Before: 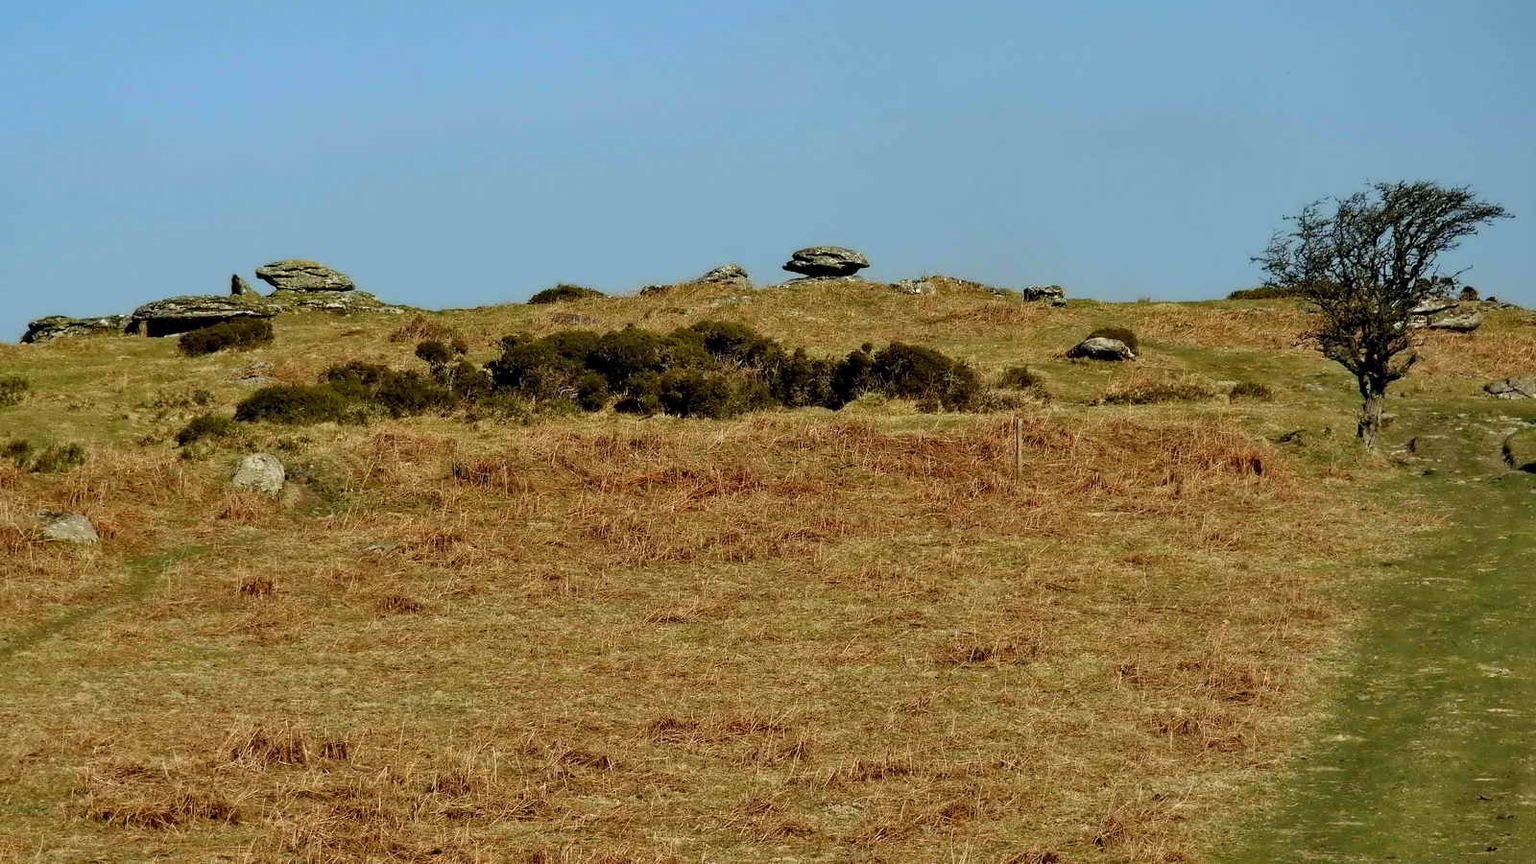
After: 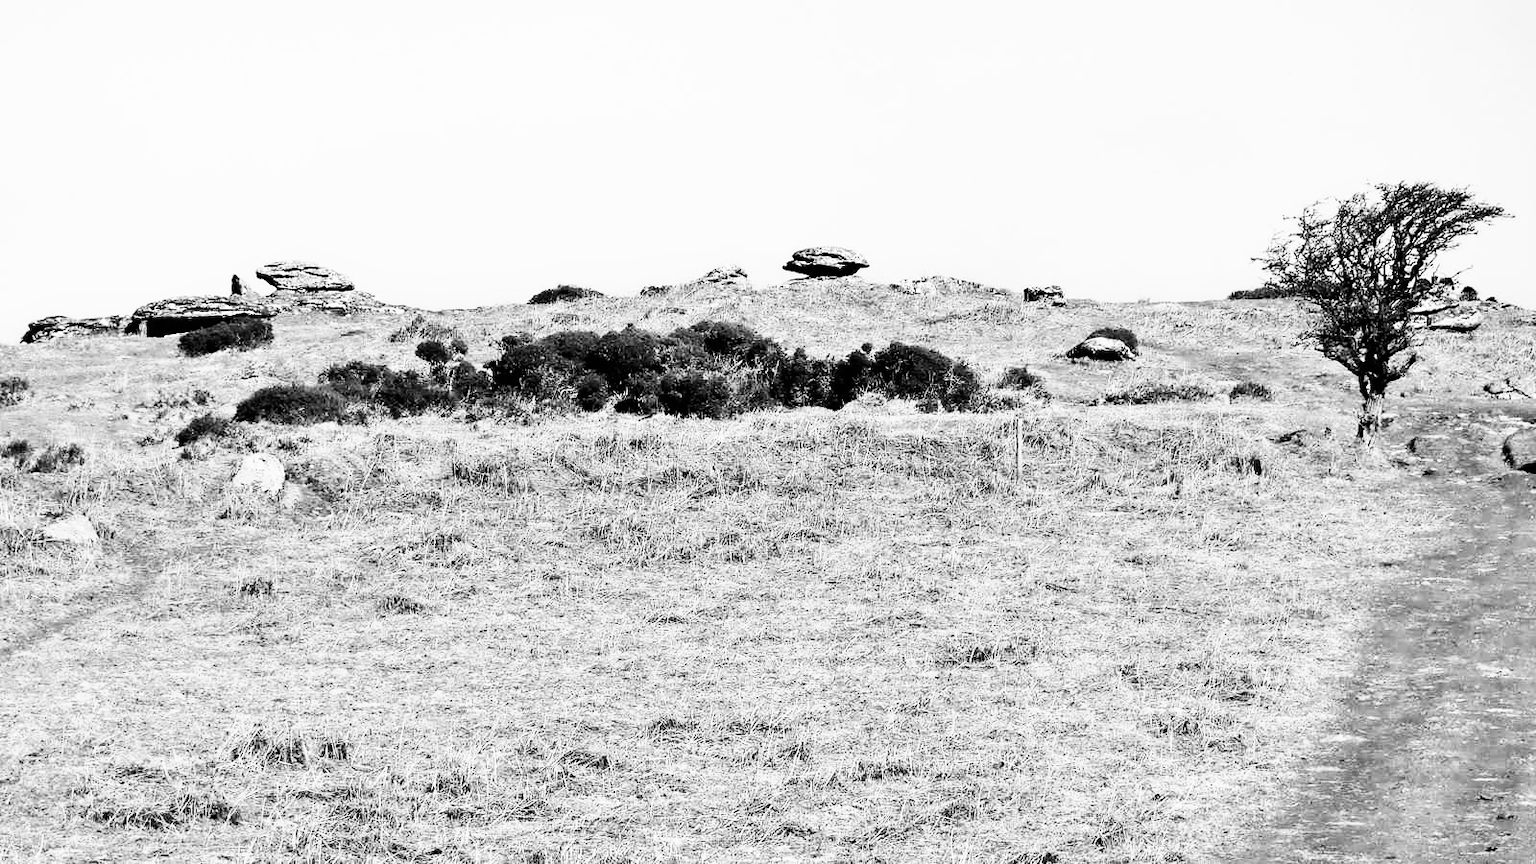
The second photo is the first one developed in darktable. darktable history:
tone equalizer: -8 EV -0.417 EV, -7 EV -0.389 EV, -6 EV -0.333 EV, -5 EV -0.222 EV, -3 EV 0.222 EV, -2 EV 0.333 EV, -1 EV 0.389 EV, +0 EV 0.417 EV, edges refinement/feathering 500, mask exposure compensation -1.57 EV, preserve details no
monochrome: on, module defaults
base curve: curves: ch0 [(0, 0) (0.007, 0.004) (0.027, 0.03) (0.046, 0.07) (0.207, 0.54) (0.442, 0.872) (0.673, 0.972) (1, 1)], preserve colors none
exposure: exposure 0.496 EV, compensate highlight preservation false
